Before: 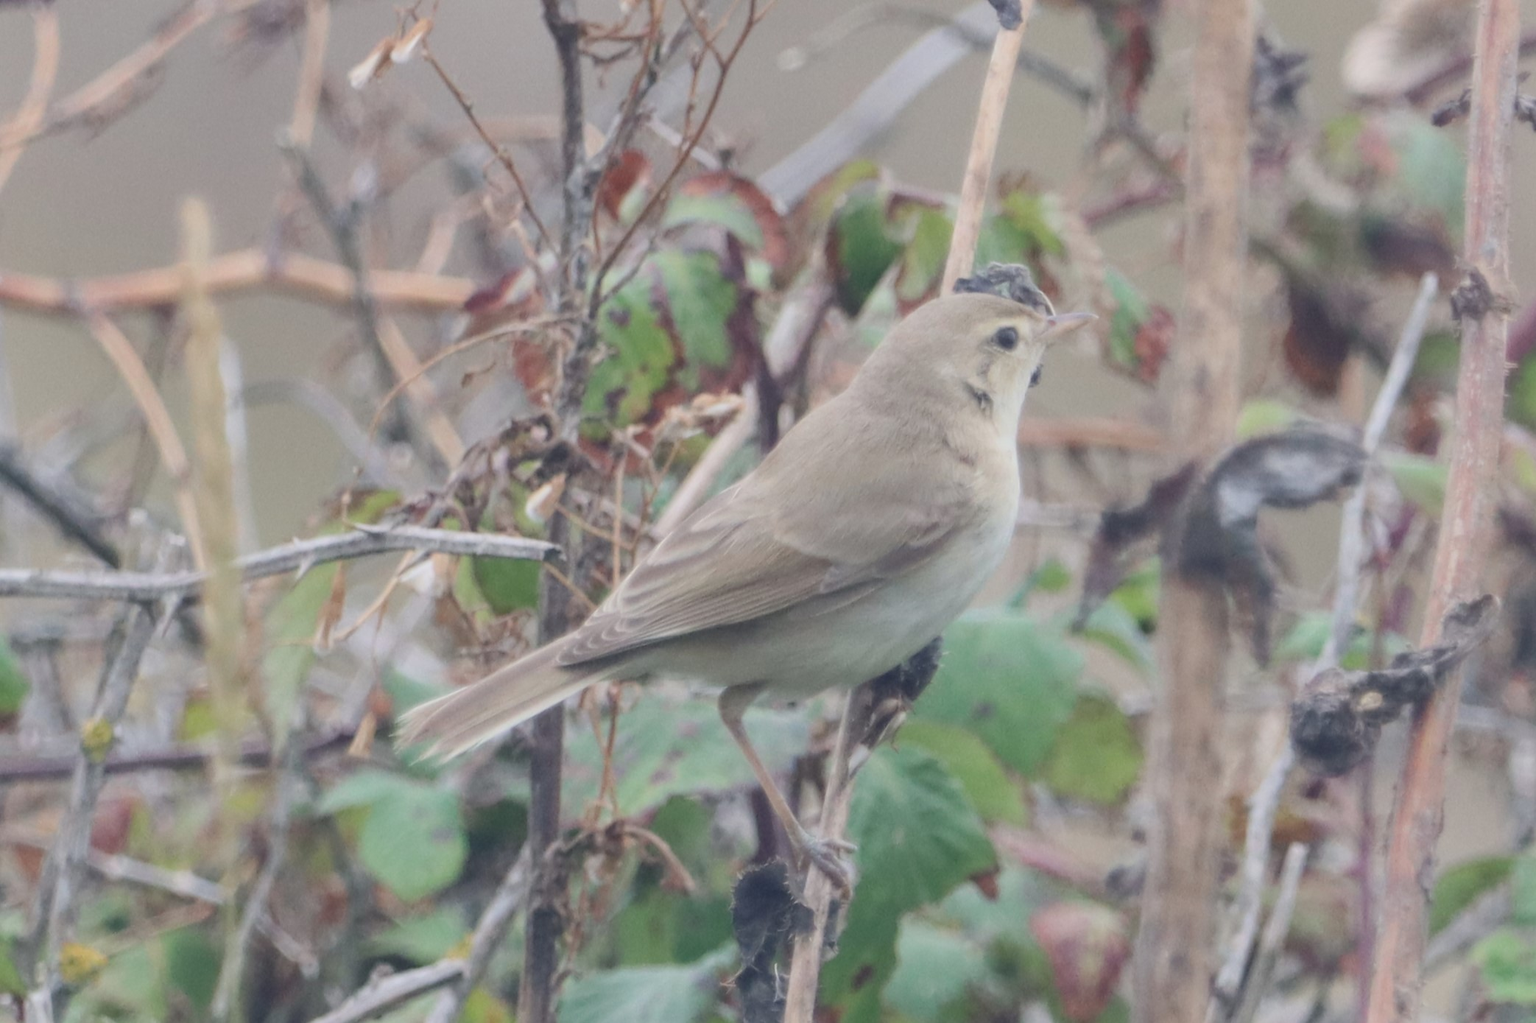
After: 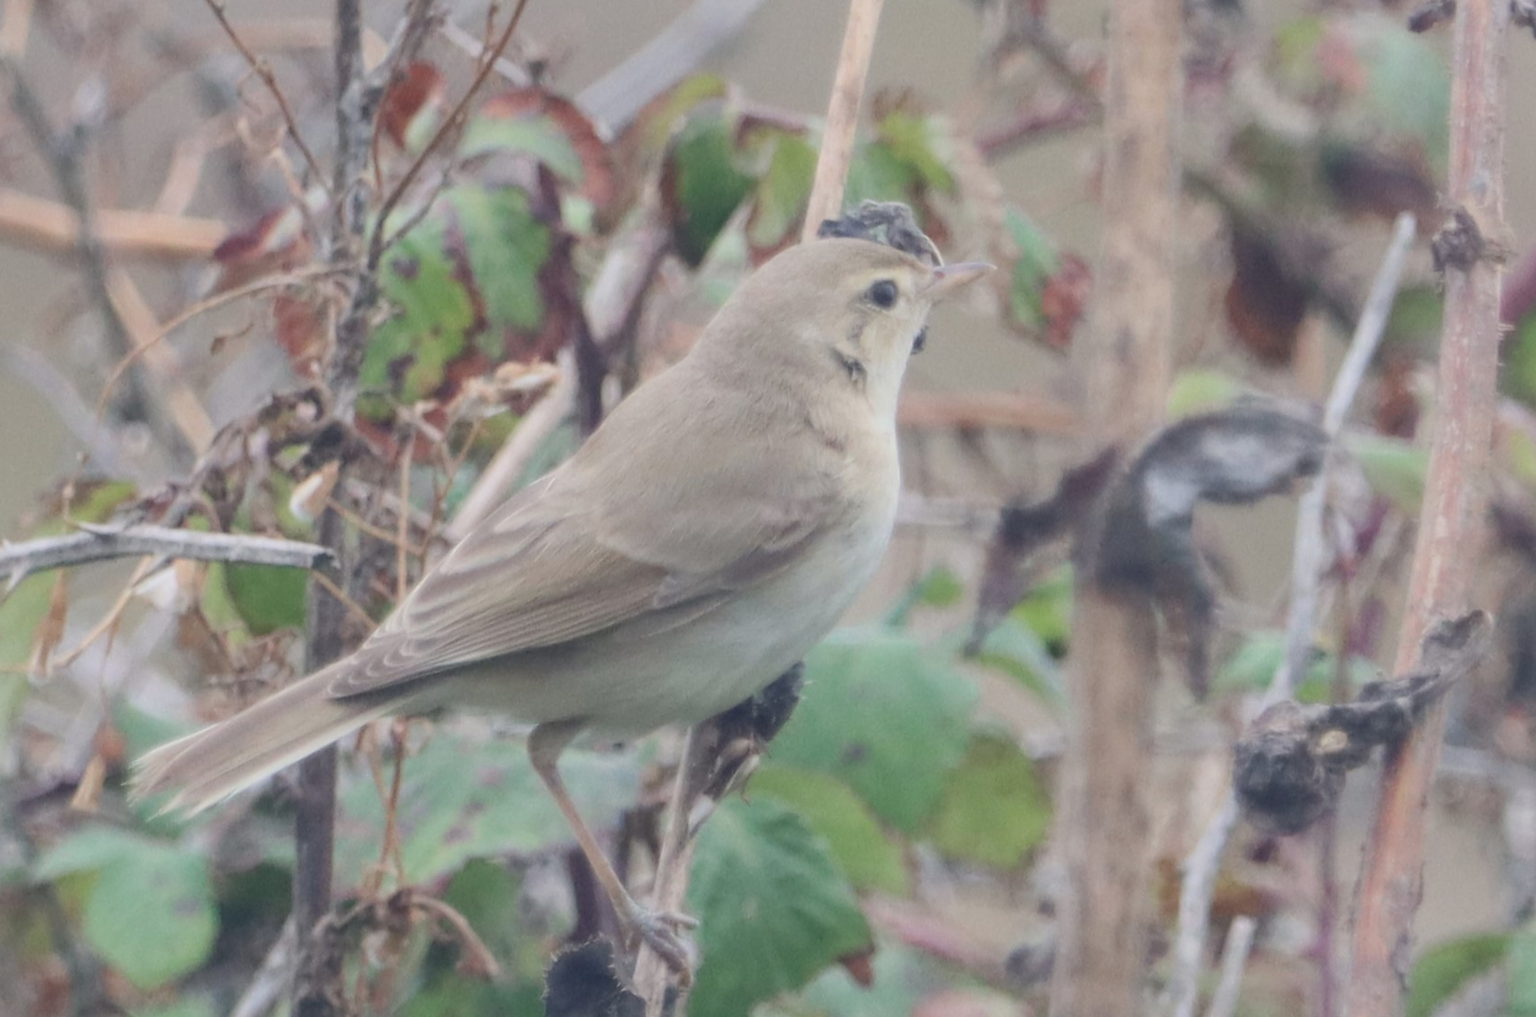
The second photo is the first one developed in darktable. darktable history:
crop: left 18.958%, top 9.823%, right 0.001%, bottom 9.612%
